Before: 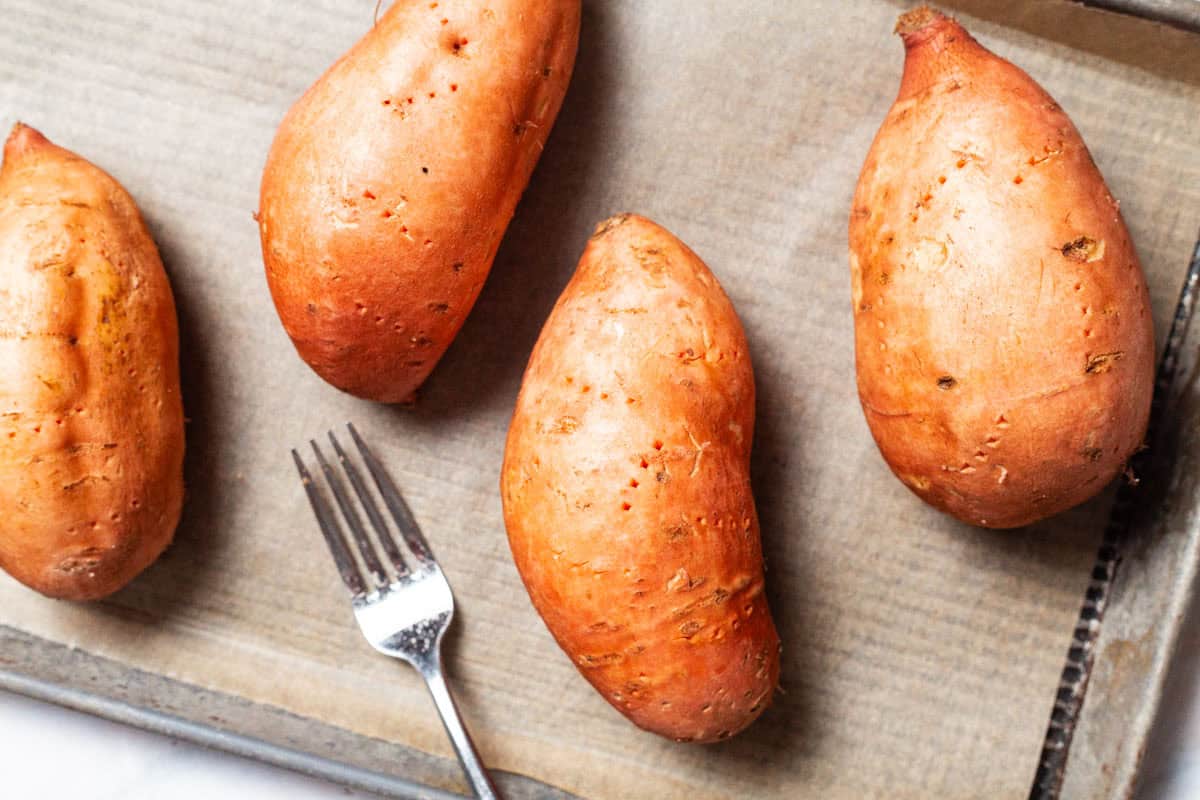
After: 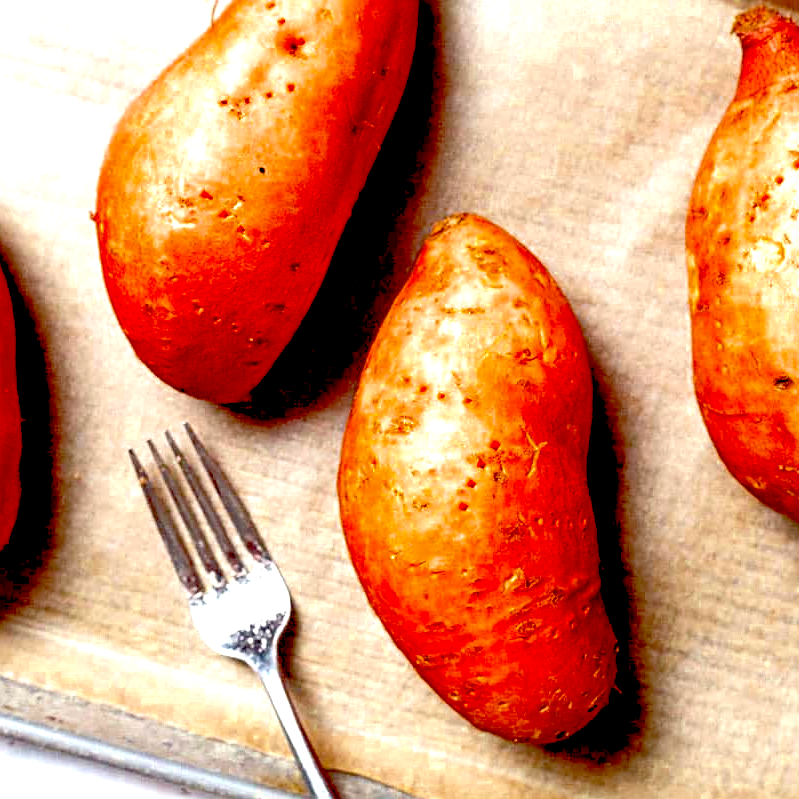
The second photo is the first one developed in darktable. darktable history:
crop and rotate: left 13.653%, right 19.748%
exposure: black level correction 0.035, exposure 0.902 EV, compensate exposure bias true, compensate highlight preservation false
levels: black 0.095%
color zones: curves: ch0 [(0.11, 0.396) (0.195, 0.36) (0.25, 0.5) (0.303, 0.412) (0.357, 0.544) (0.75, 0.5) (0.967, 0.328)]; ch1 [(0, 0.468) (0.112, 0.512) (0.202, 0.6) (0.25, 0.5) (0.307, 0.352) (0.357, 0.544) (0.75, 0.5) (0.963, 0.524)]
color calibration: output colorfulness [0, 0.315, 0, 0], illuminant same as pipeline (D50), adaptation XYZ, x 0.346, y 0.358, temperature 5018.19 K
sharpen: on, module defaults
tone equalizer: -7 EV 0.164 EV, -6 EV 0.619 EV, -5 EV 1.15 EV, -4 EV 1.33 EV, -3 EV 1.14 EV, -2 EV 0.6 EV, -1 EV 0.15 EV
